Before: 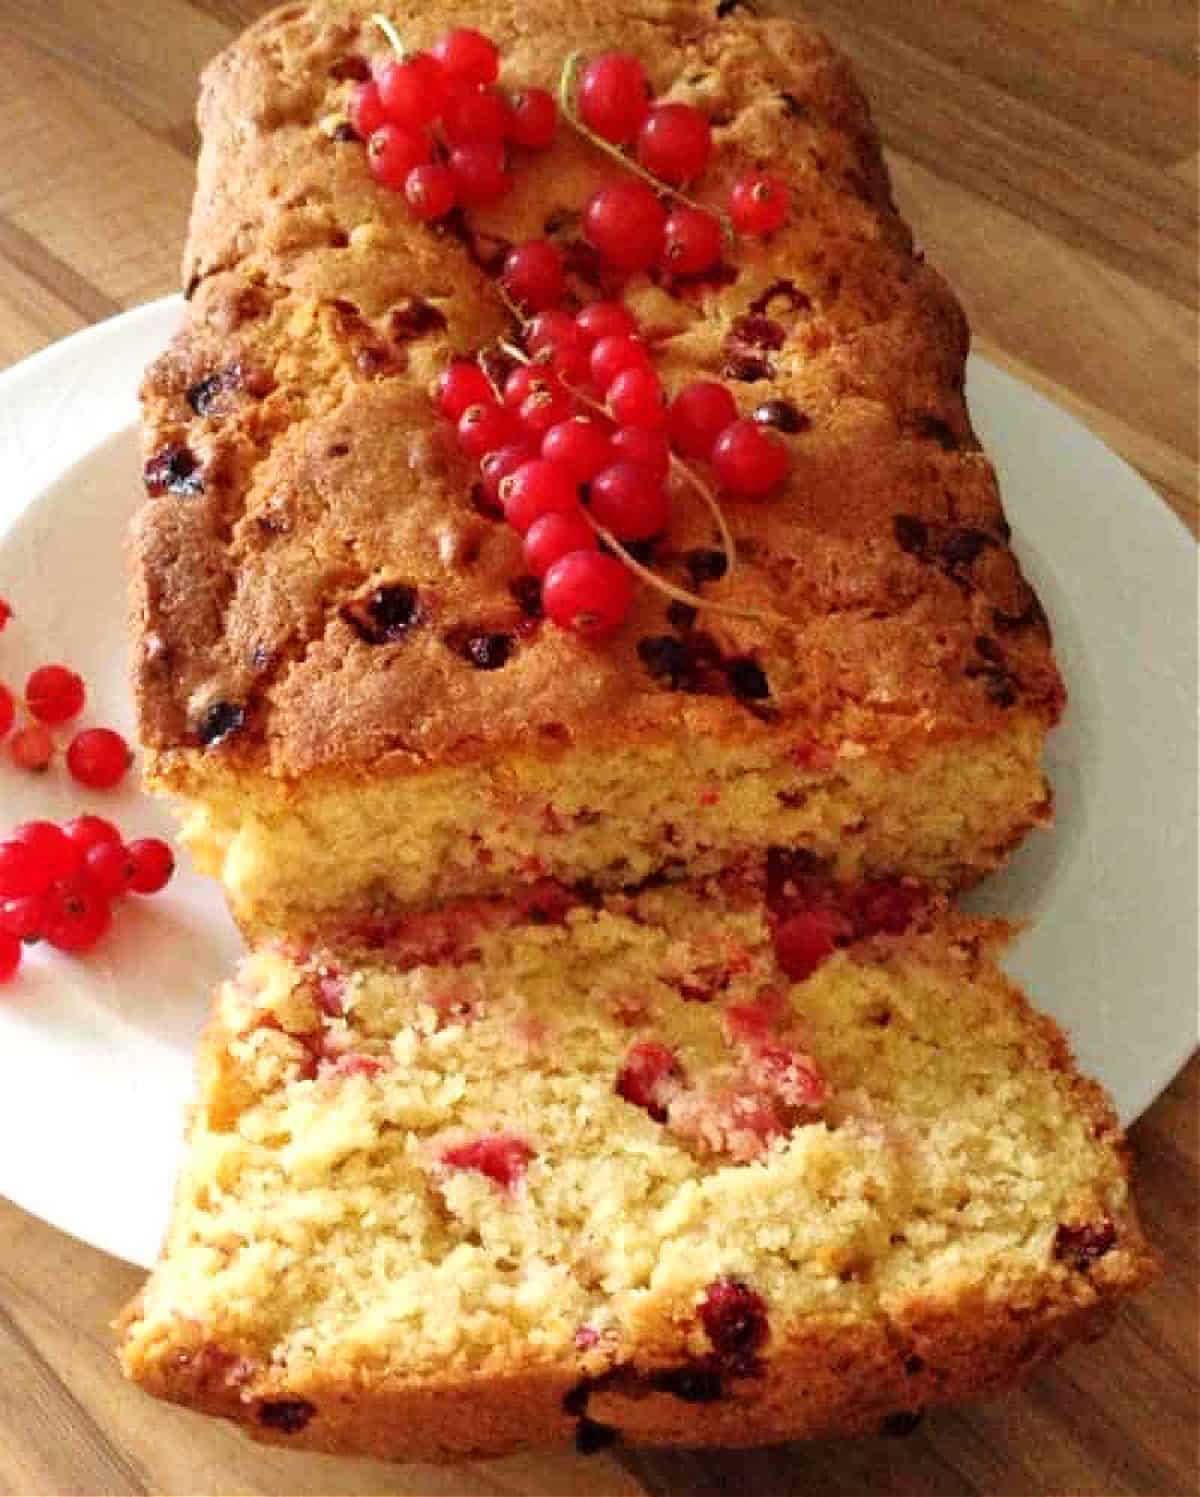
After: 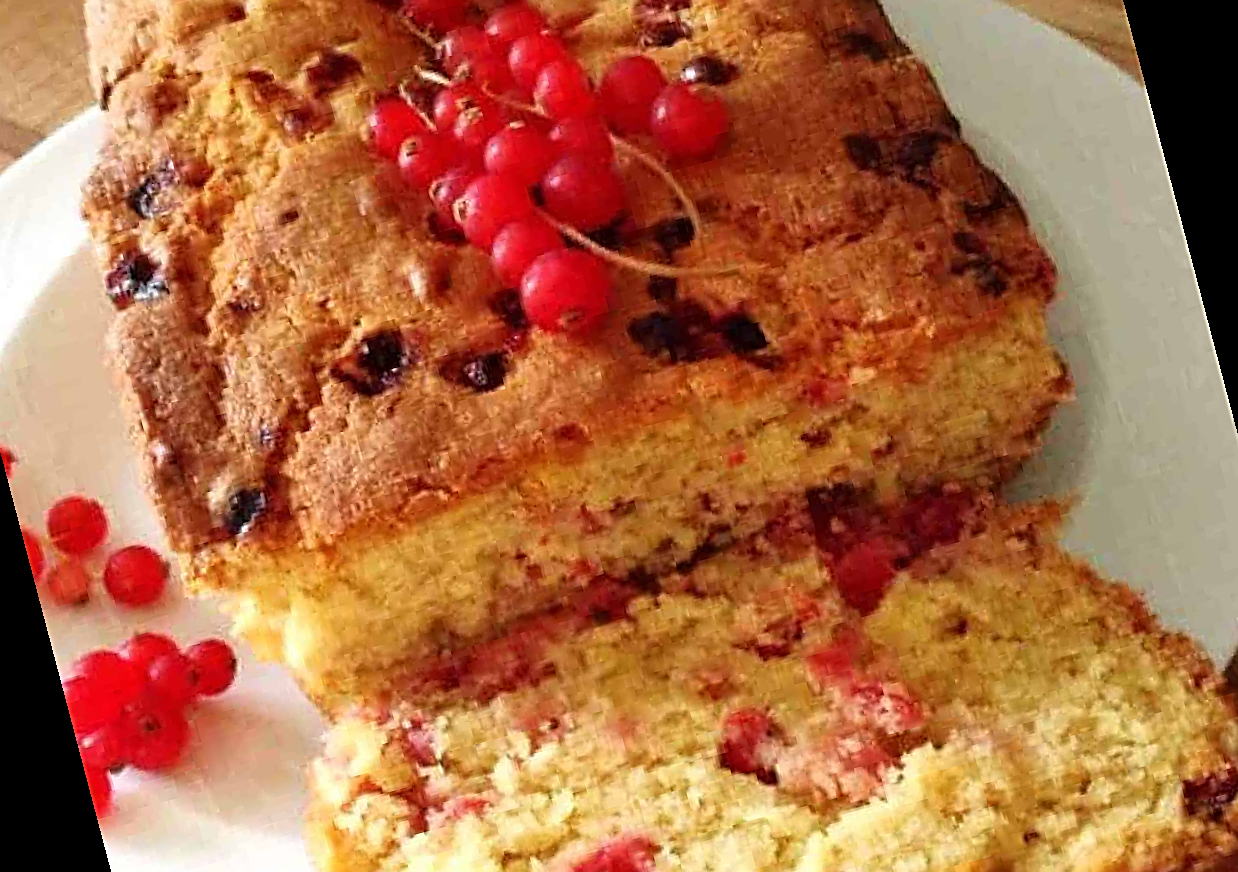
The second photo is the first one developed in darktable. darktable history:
sharpen: on, module defaults
rotate and perspective: rotation -14.8°, crop left 0.1, crop right 0.903, crop top 0.25, crop bottom 0.748
